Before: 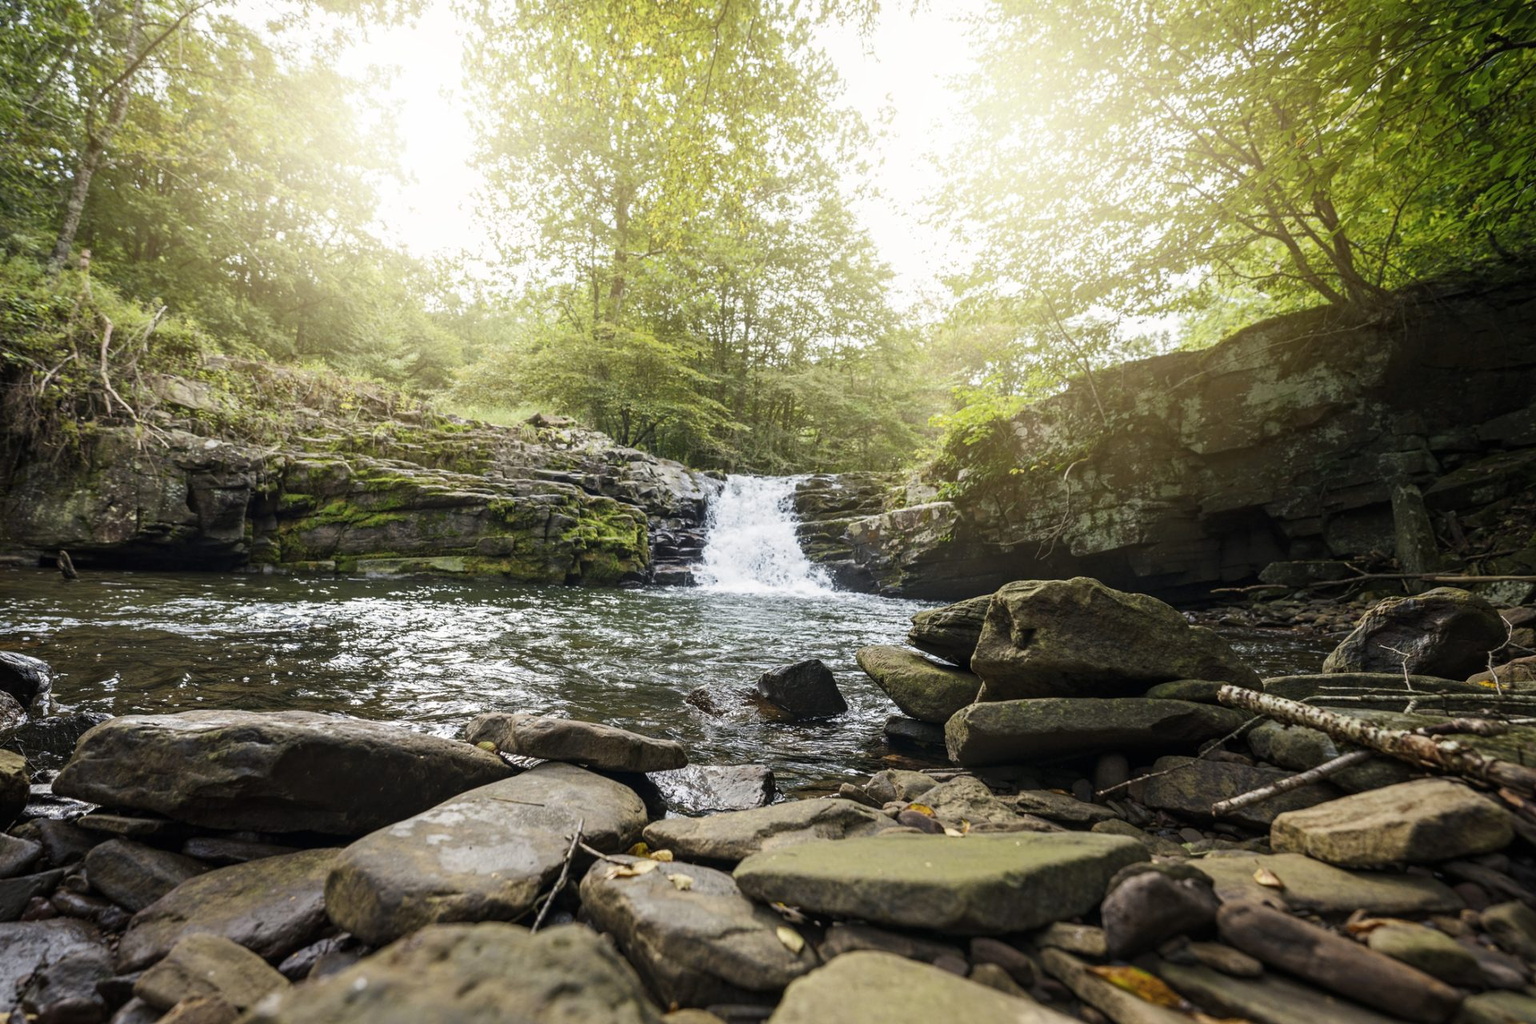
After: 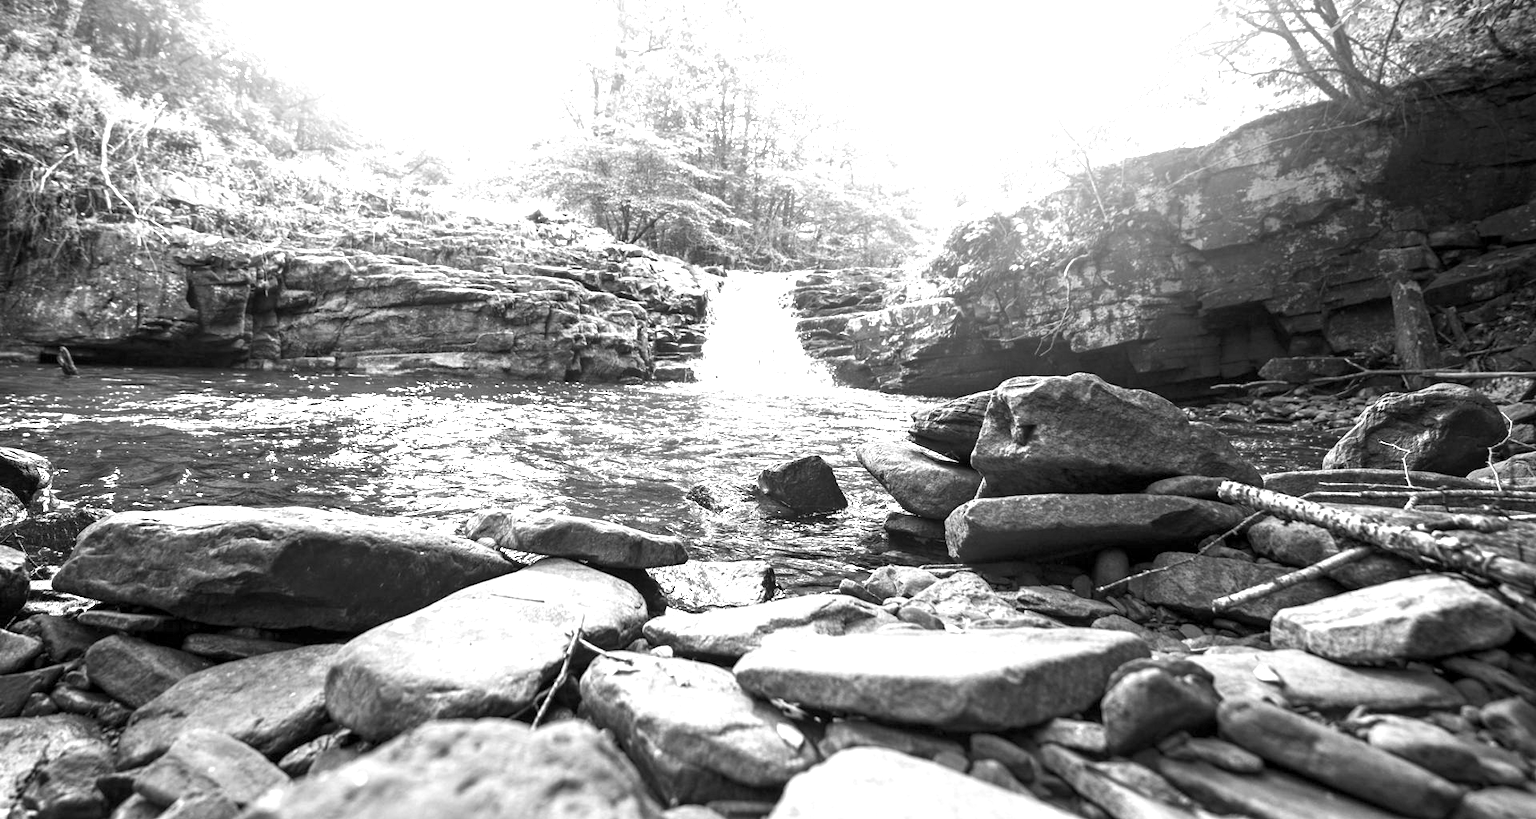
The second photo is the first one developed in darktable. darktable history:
exposure: black level correction 0.001, exposure 1.646 EV, compensate exposure bias true, compensate highlight preservation false
monochrome: on, module defaults
white balance: red 0.974, blue 1.044
crop and rotate: top 19.998%
